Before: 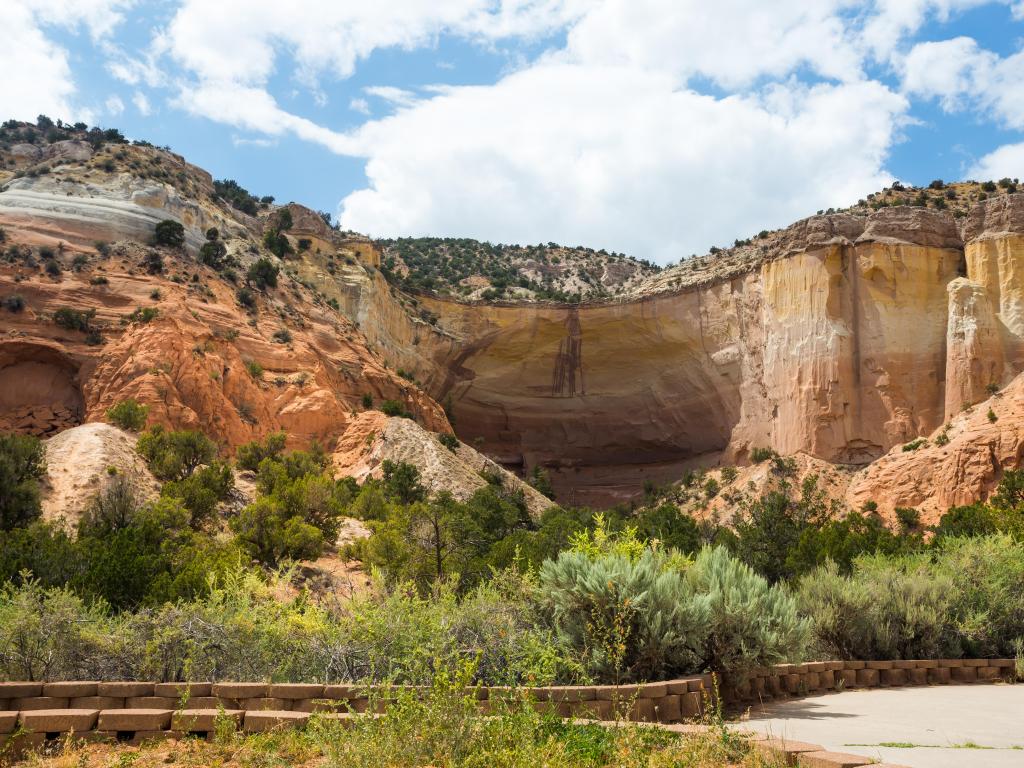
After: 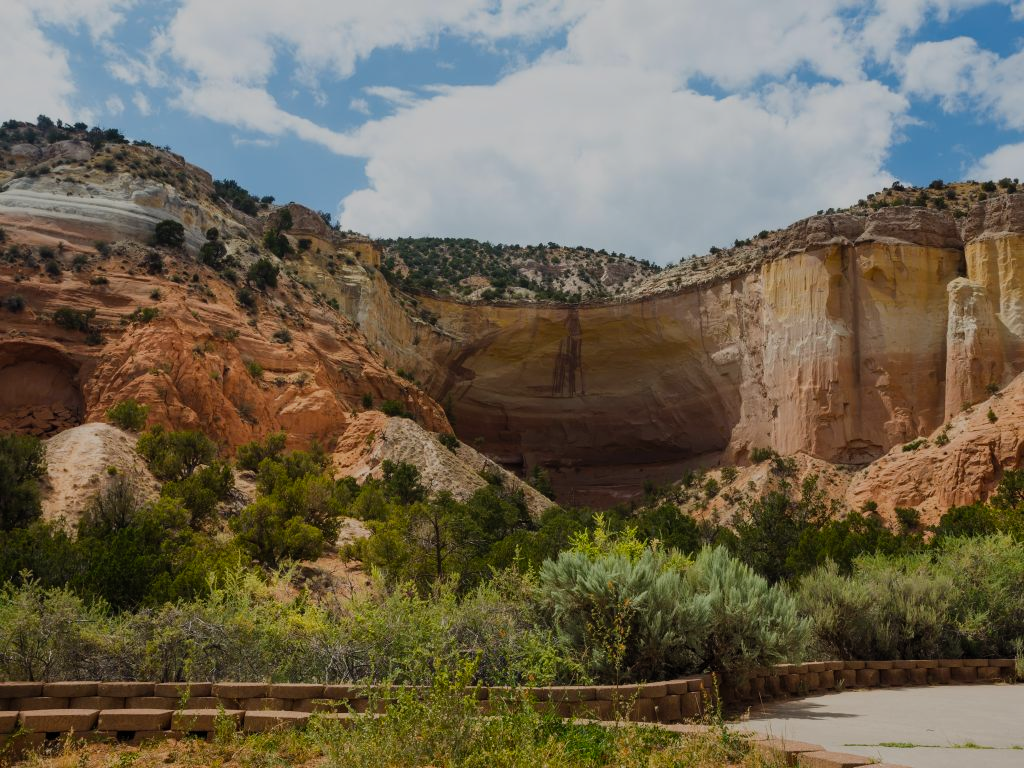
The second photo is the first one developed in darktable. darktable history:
exposure: exposure -1.468 EV, compensate highlight preservation false
contrast brightness saturation: contrast 0.2, brightness 0.16, saturation 0.22
local contrast: mode bilateral grid, contrast 15, coarseness 36, detail 105%, midtone range 0.2
